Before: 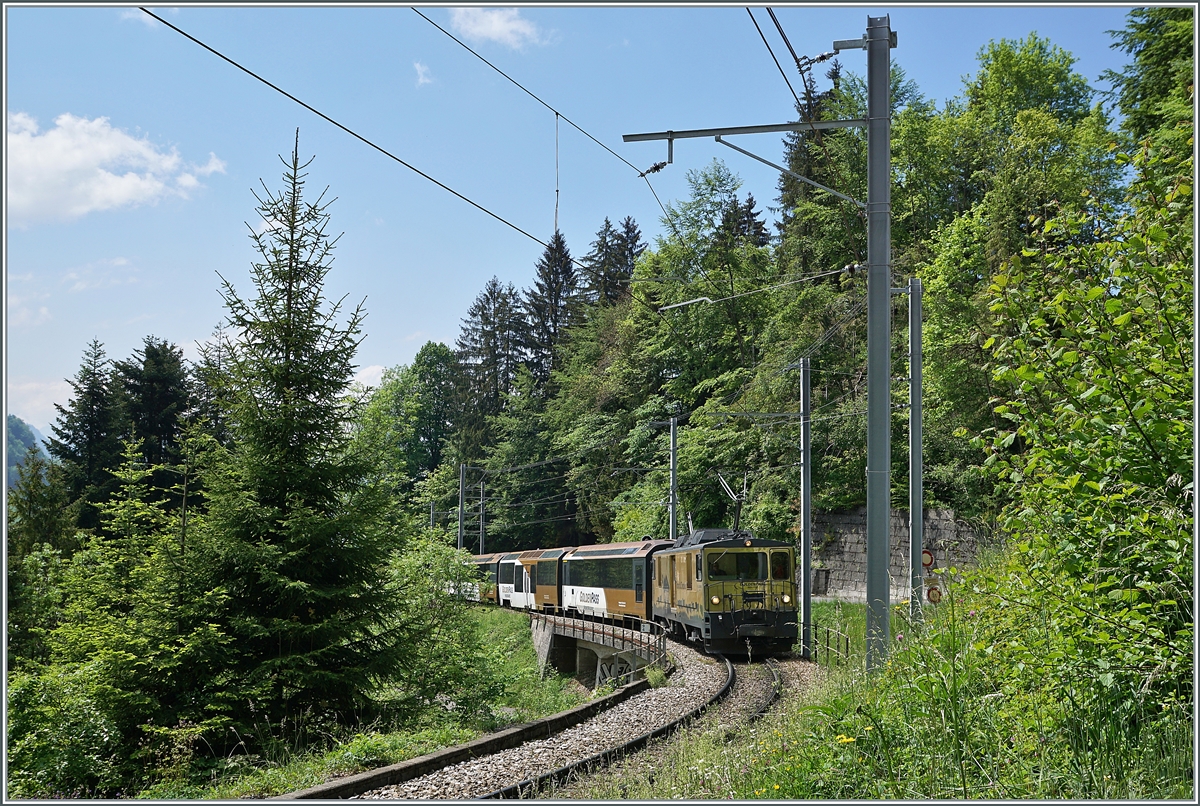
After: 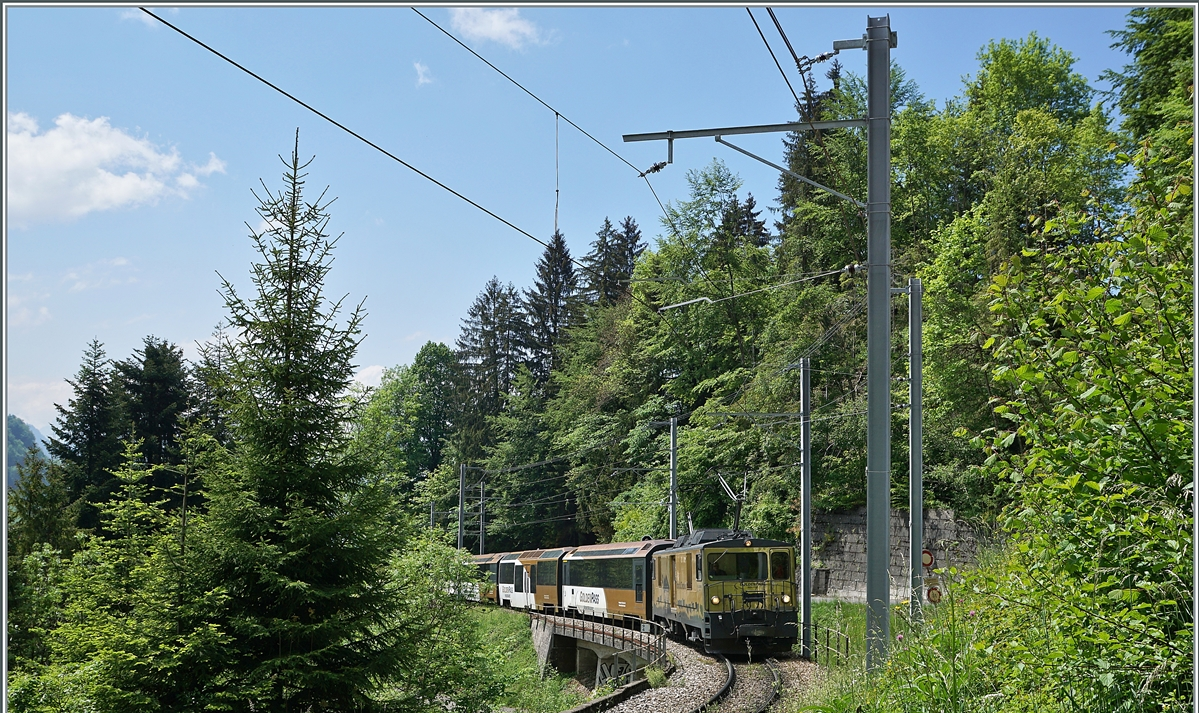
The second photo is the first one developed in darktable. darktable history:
crop and rotate: top 0%, bottom 11.461%
